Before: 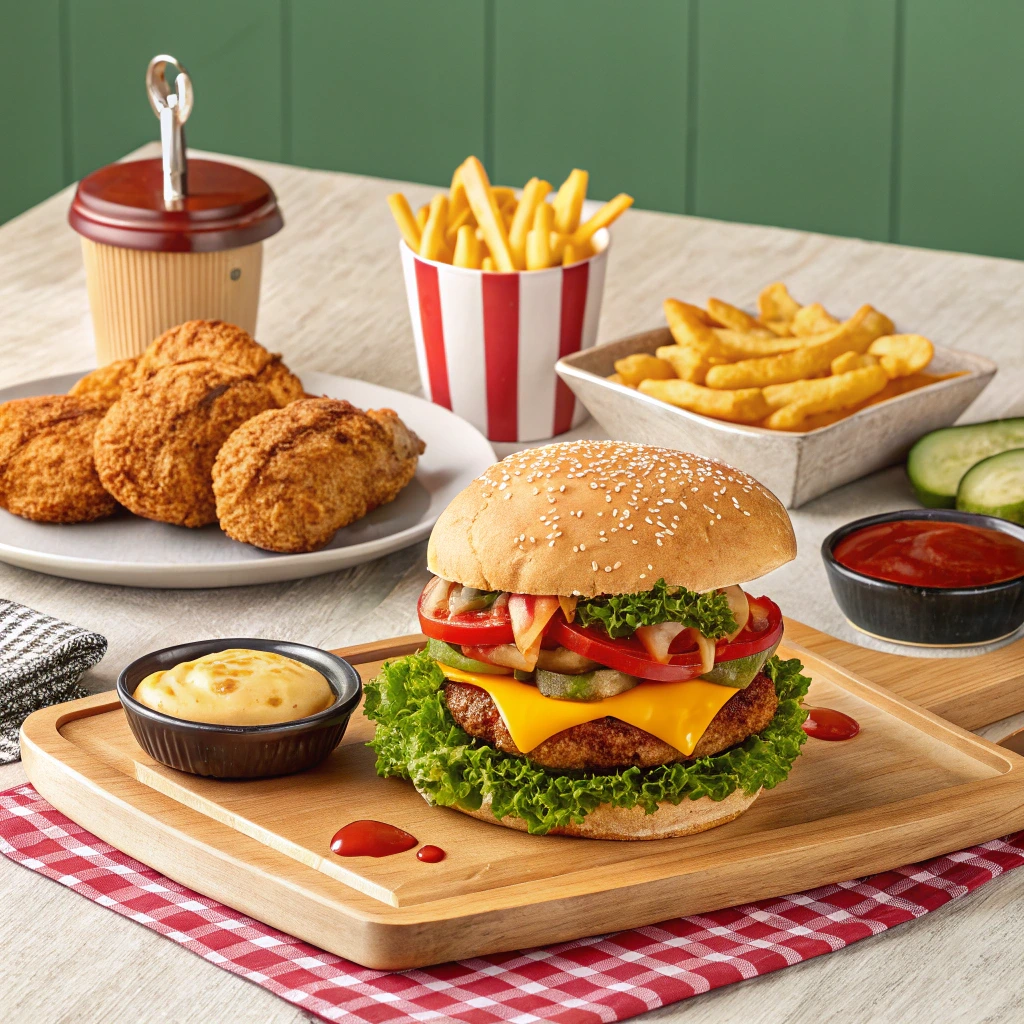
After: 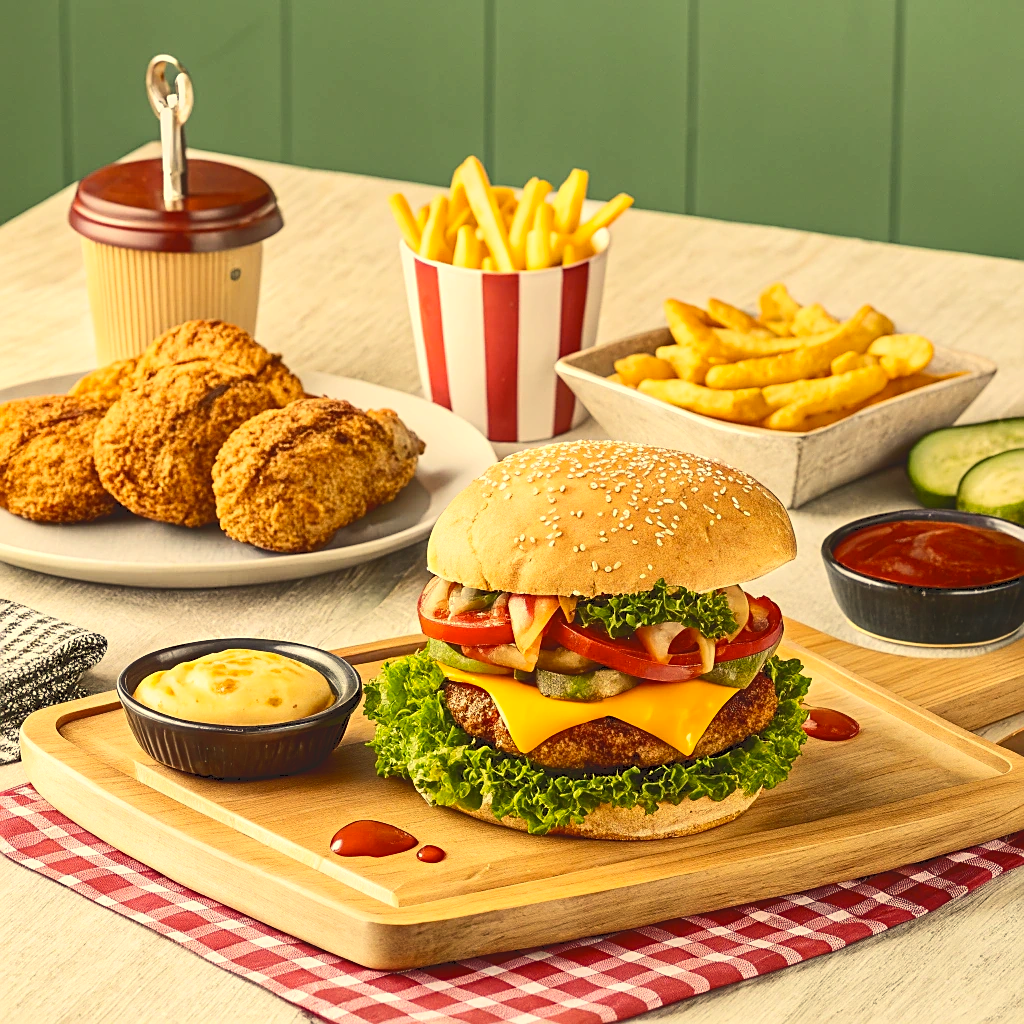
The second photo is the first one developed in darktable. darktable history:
tone curve: curves: ch0 [(0, 0) (0.003, 0.117) (0.011, 0.125) (0.025, 0.133) (0.044, 0.144) (0.069, 0.152) (0.1, 0.167) (0.136, 0.186) (0.177, 0.21) (0.224, 0.244) (0.277, 0.295) (0.335, 0.357) (0.399, 0.445) (0.468, 0.531) (0.543, 0.629) (0.623, 0.716) (0.709, 0.803) (0.801, 0.876) (0.898, 0.939) (1, 1)], color space Lab, independent channels, preserve colors none
color correction: highlights a* 2.4, highlights b* 23.29
sharpen: on, module defaults
